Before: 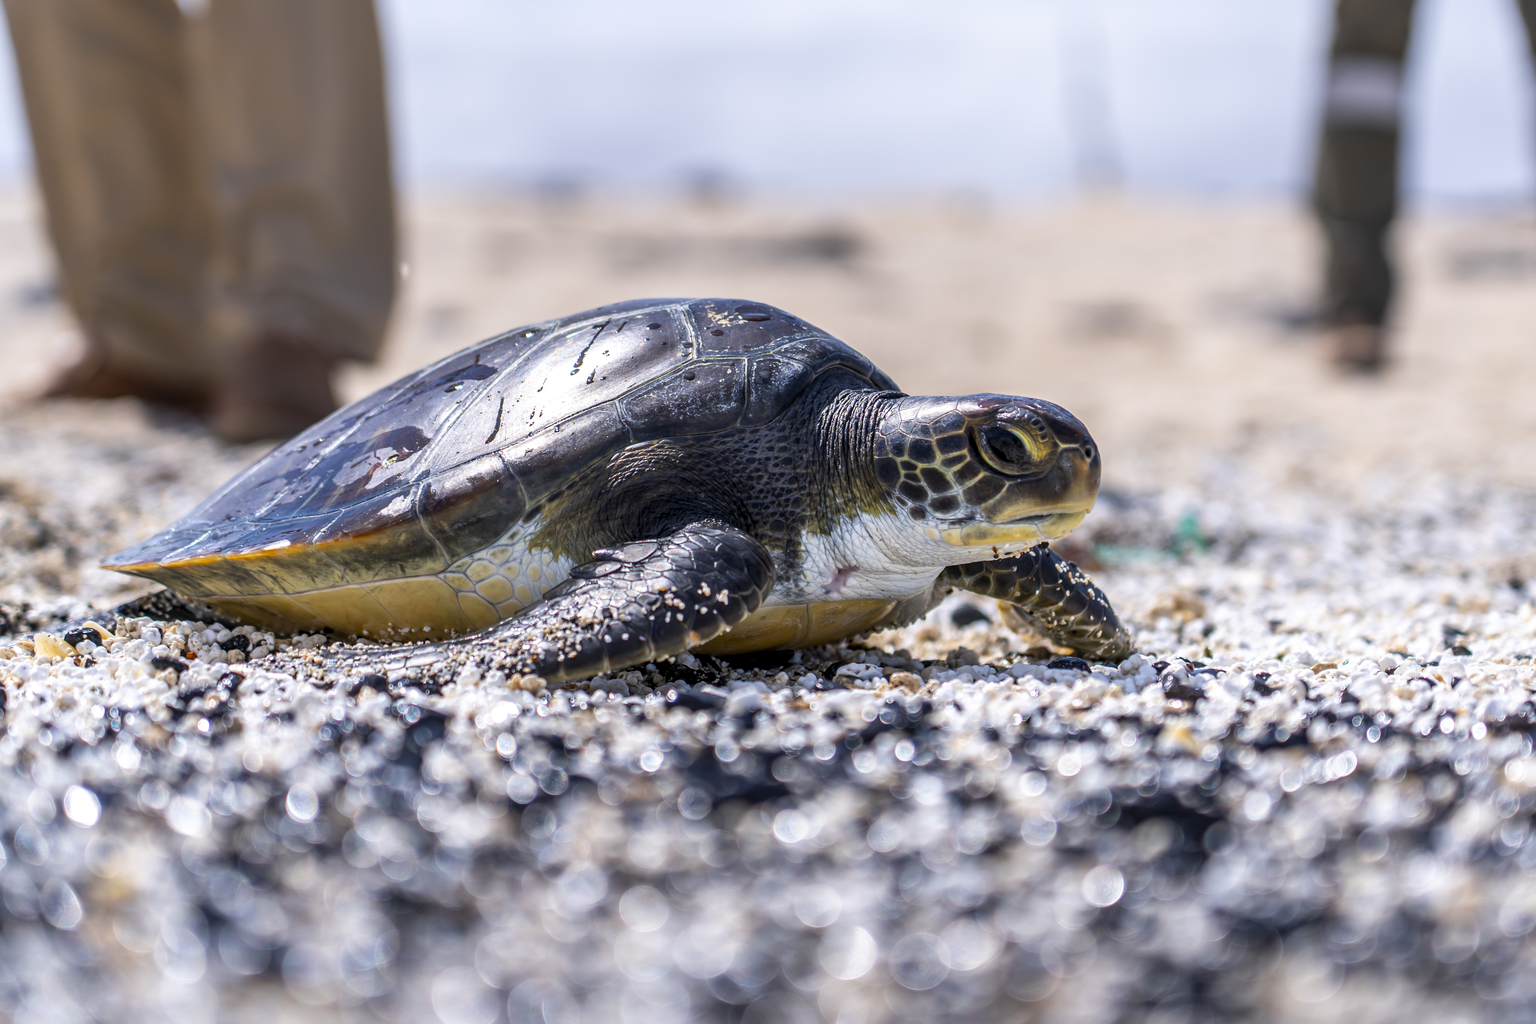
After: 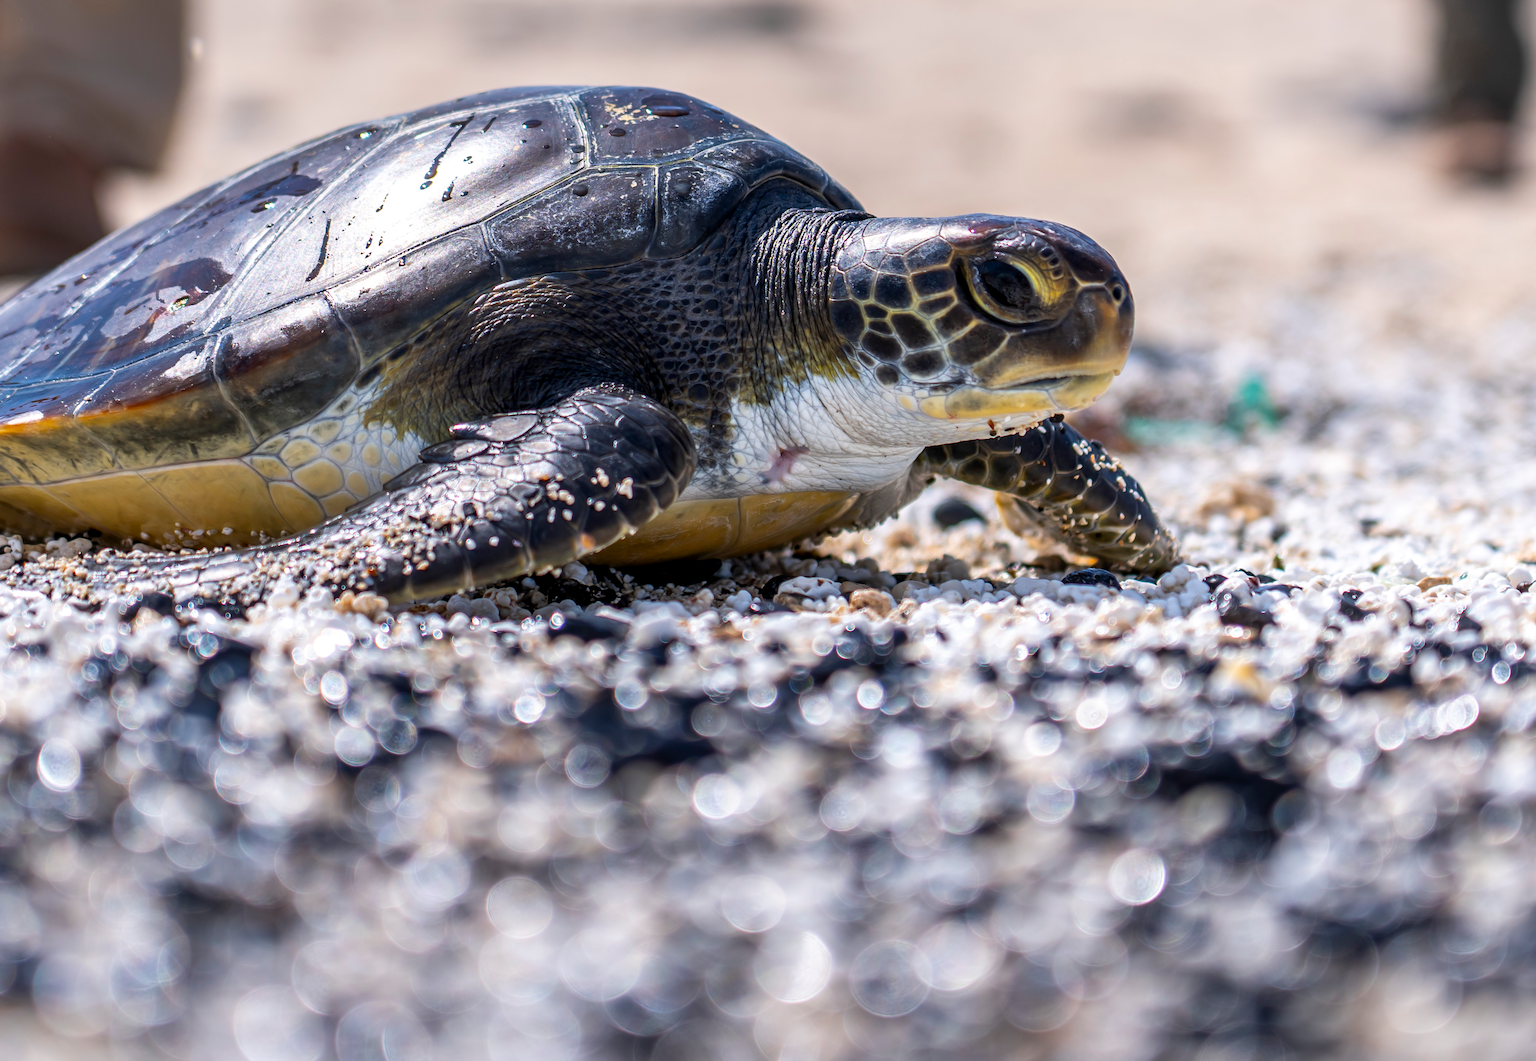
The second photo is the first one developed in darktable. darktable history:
crop: left 16.834%, top 22.933%, right 8.853%
color correction: highlights b* 0.065
